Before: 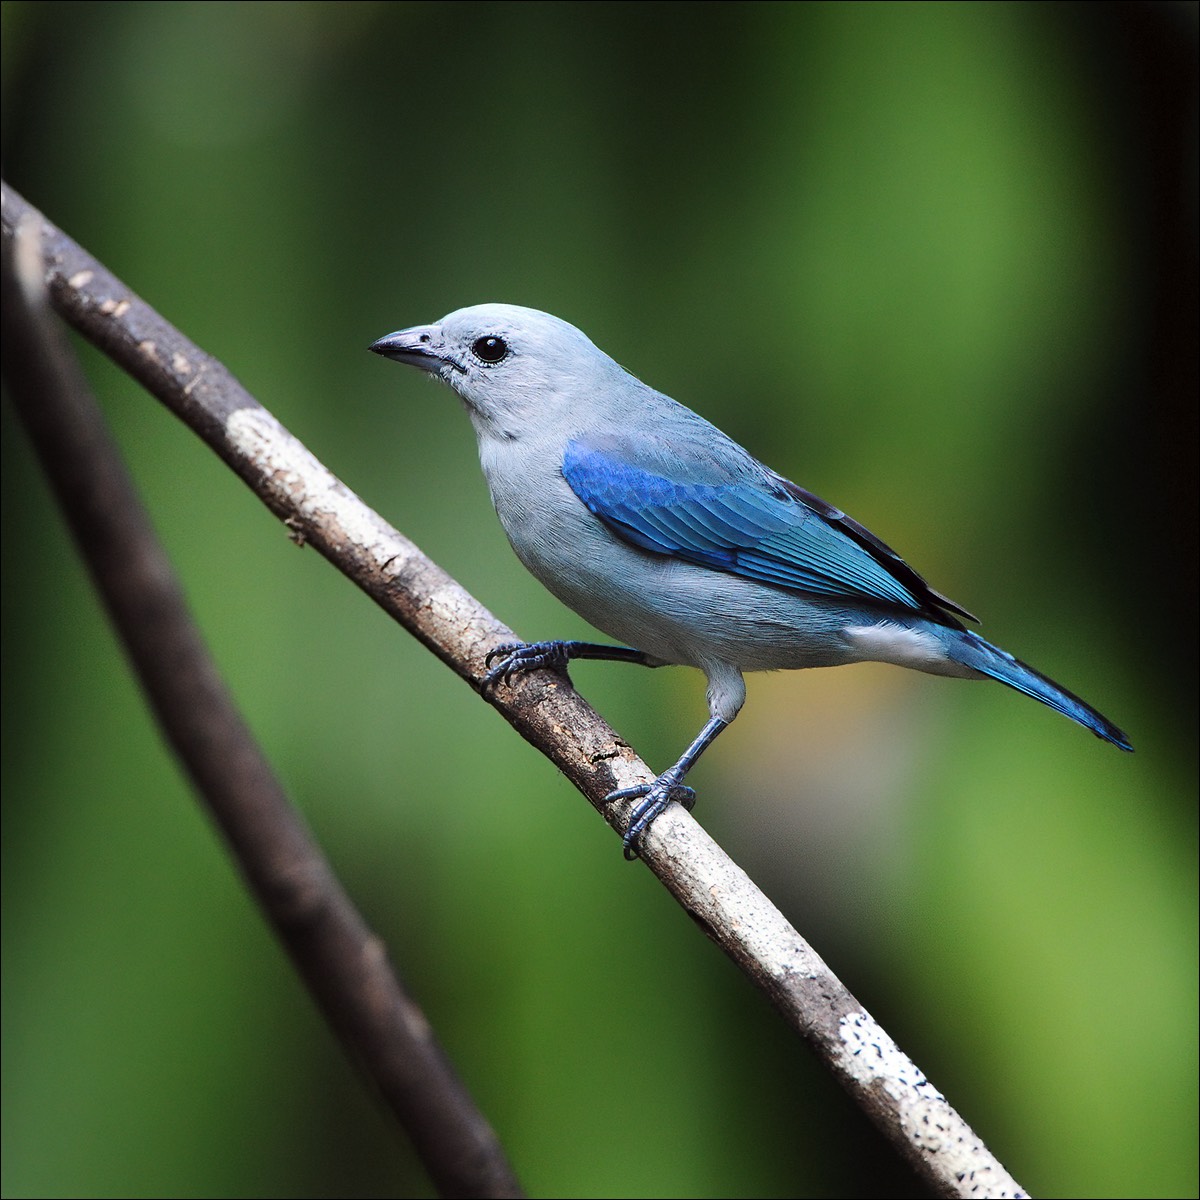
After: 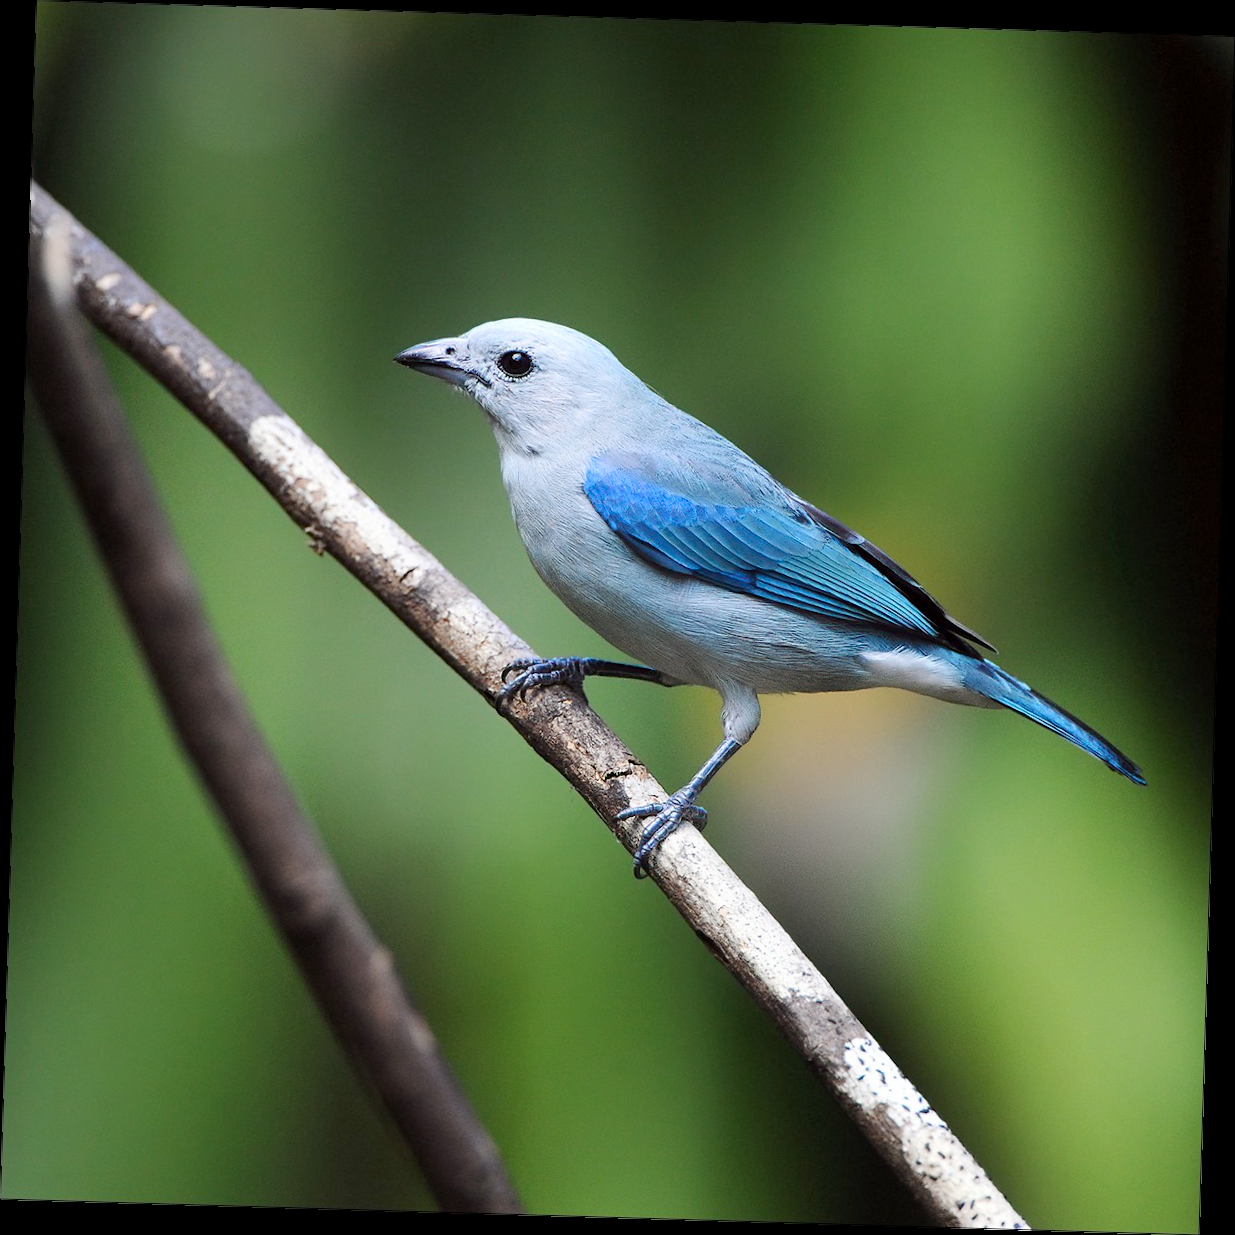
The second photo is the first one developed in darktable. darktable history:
rotate and perspective: rotation 1.72°, automatic cropping off
color zones: curves: ch0 [(0.068, 0.464) (0.25, 0.5) (0.48, 0.508) (0.75, 0.536) (0.886, 0.476) (0.967, 0.456)]; ch1 [(0.066, 0.456) (0.25, 0.5) (0.616, 0.508) (0.746, 0.56) (0.934, 0.444)]
